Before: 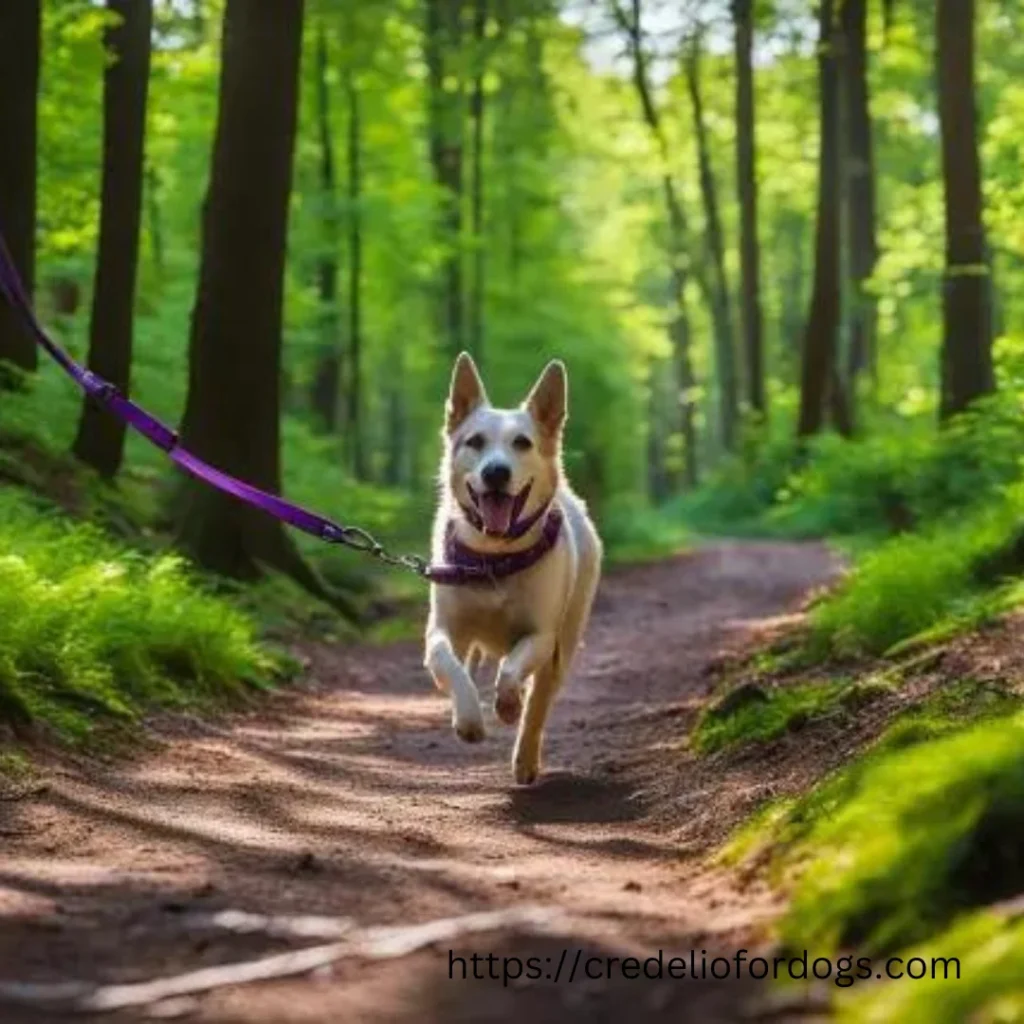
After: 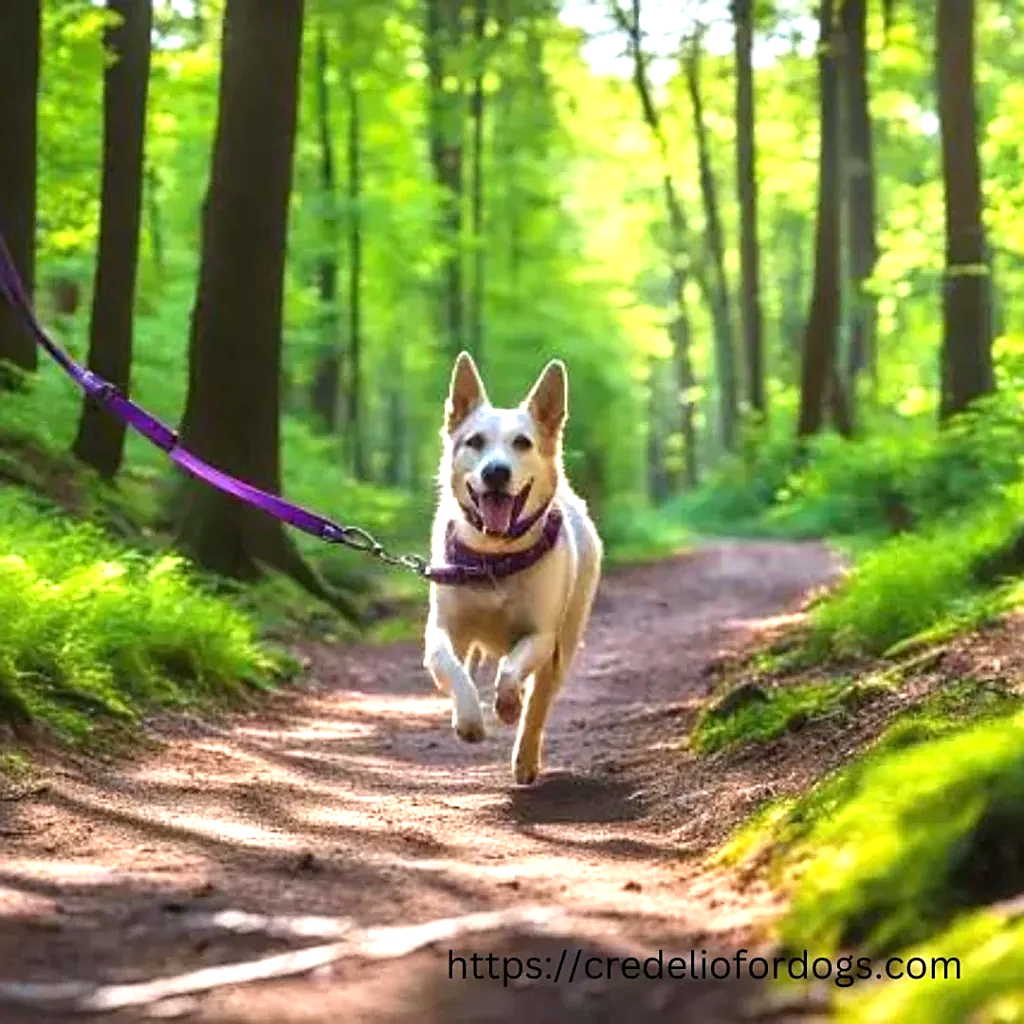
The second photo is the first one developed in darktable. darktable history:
sharpen: on, module defaults
exposure: exposure 0.999 EV, compensate highlight preservation false
